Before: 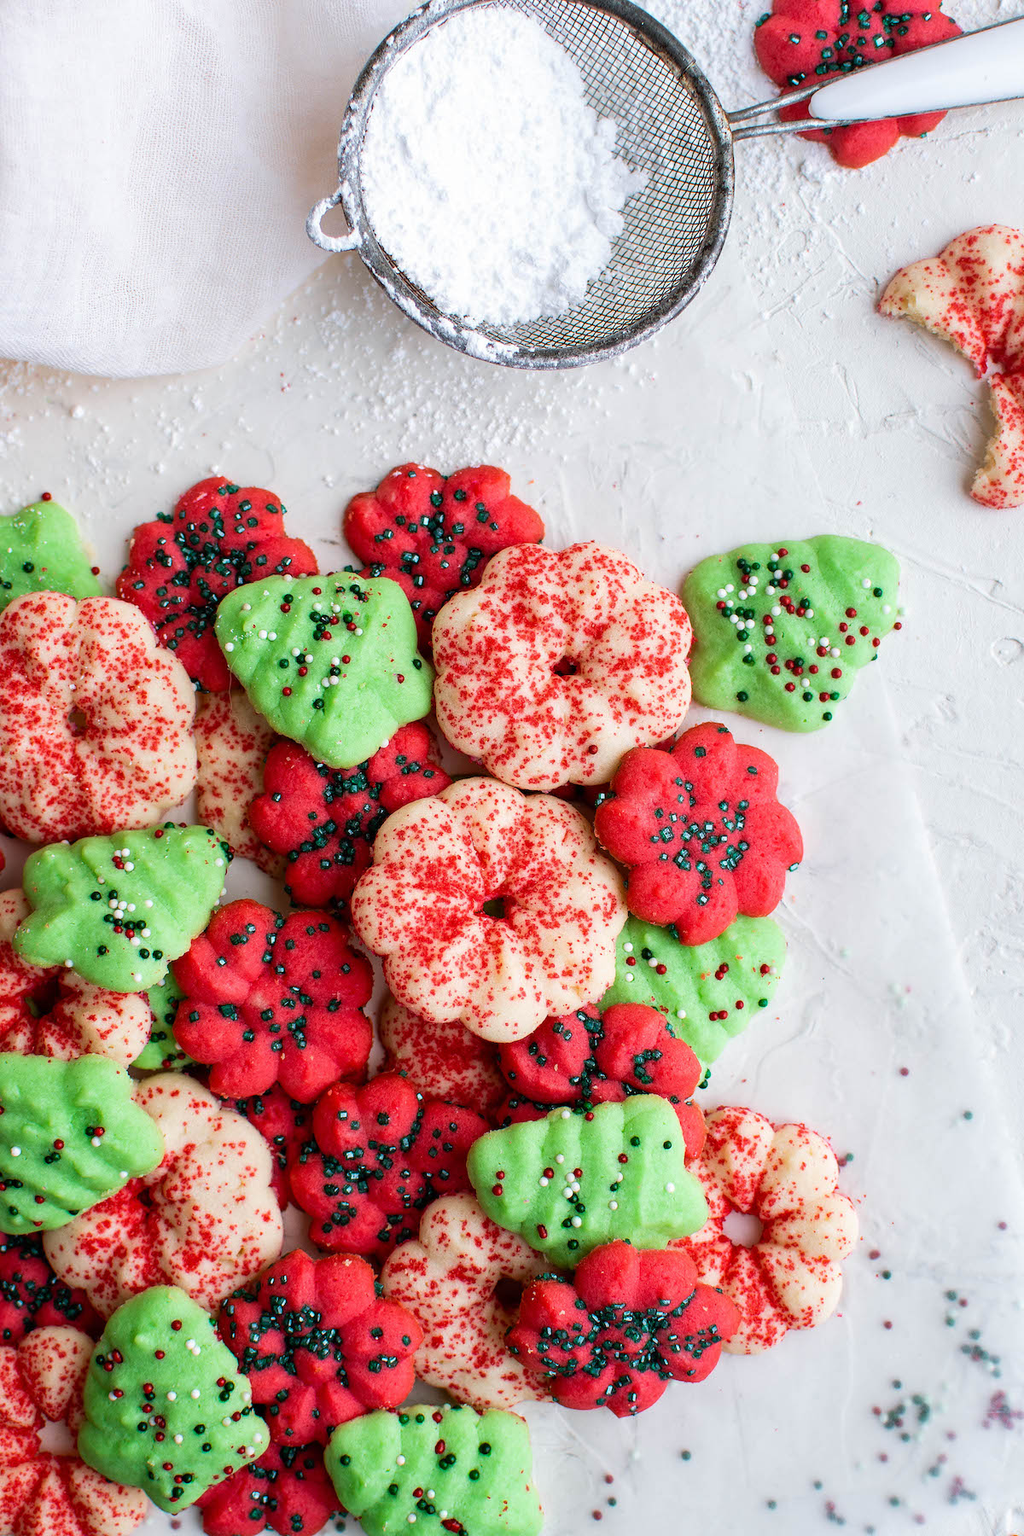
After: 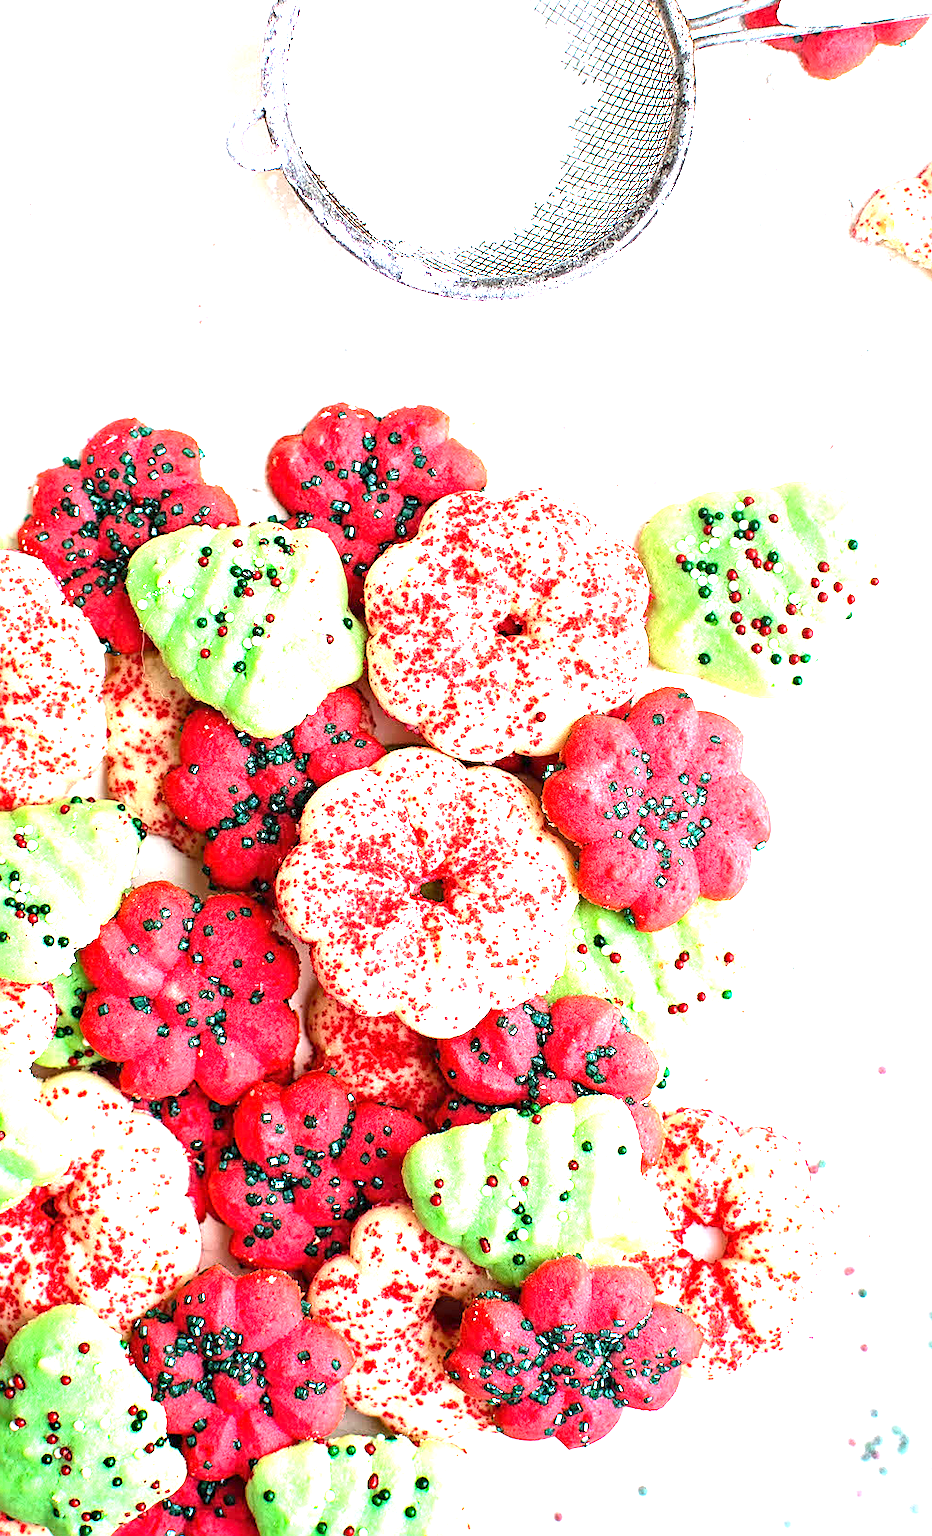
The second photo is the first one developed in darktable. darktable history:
crop: left 9.765%, top 6.254%, right 7.14%, bottom 2.492%
sharpen: on, module defaults
exposure: exposure 2.005 EV, compensate highlight preservation false
